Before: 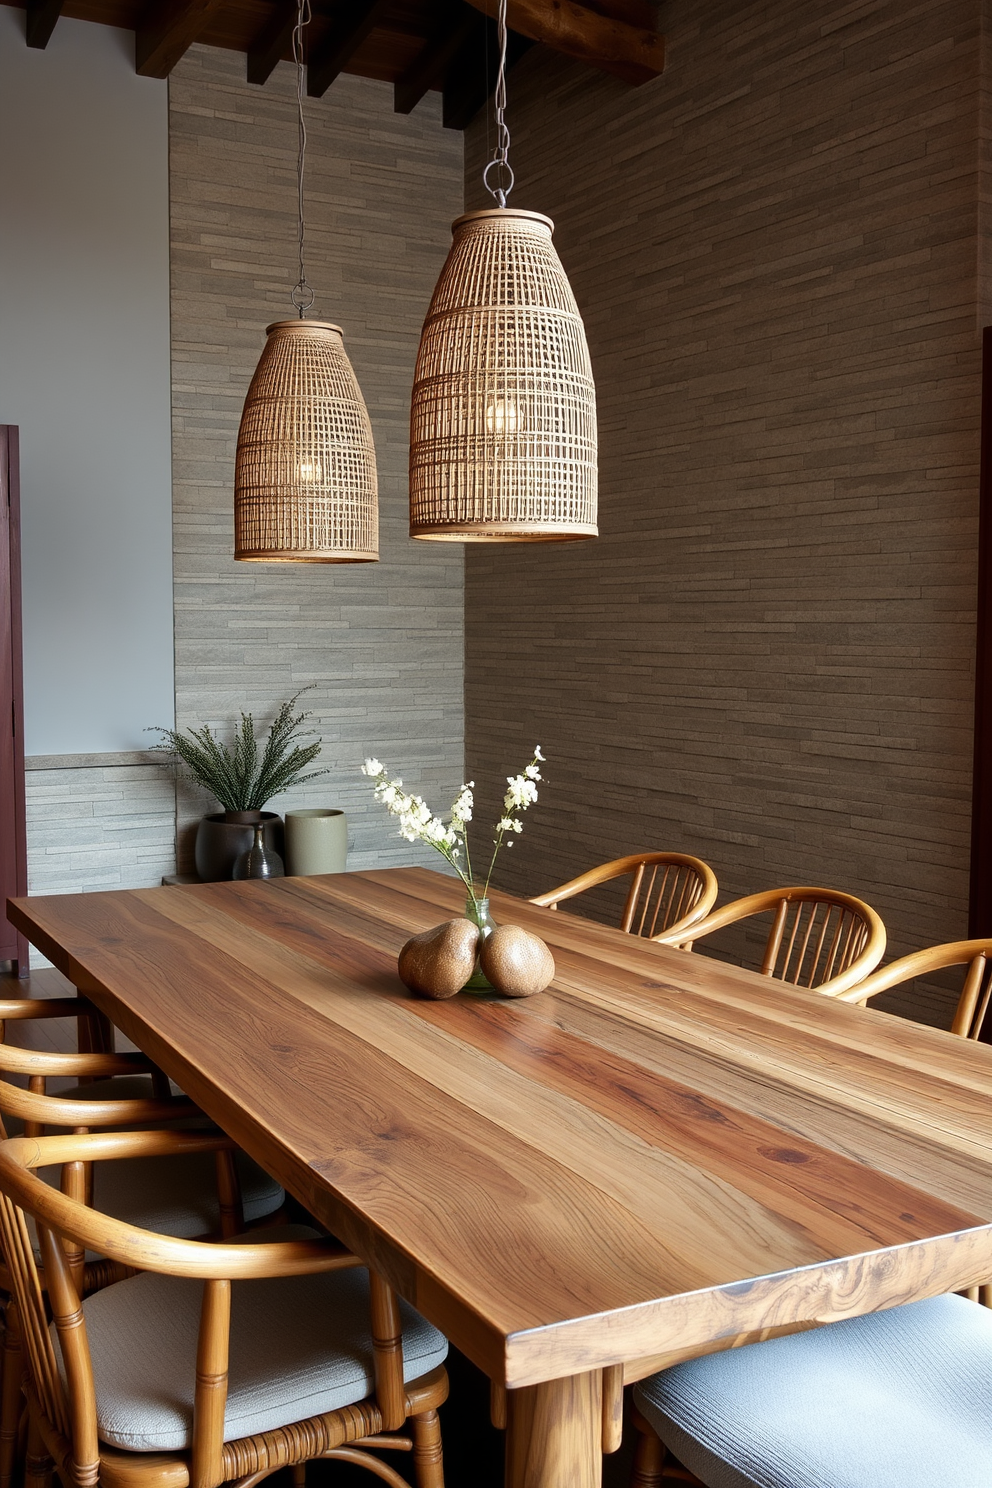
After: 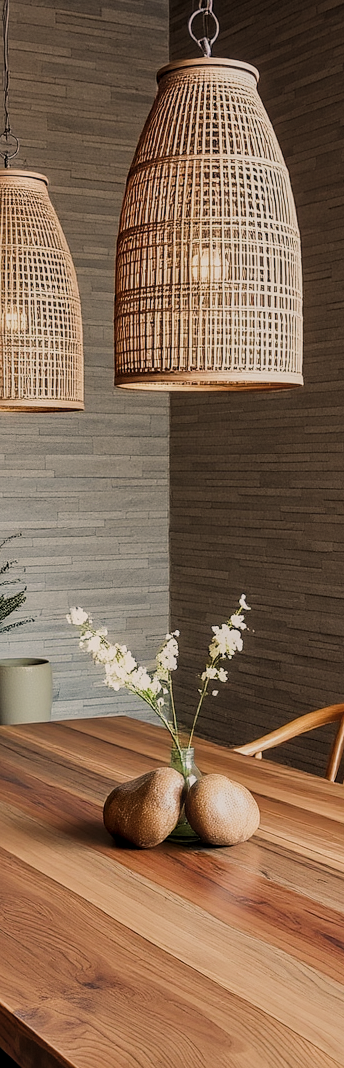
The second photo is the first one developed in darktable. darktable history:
crop and rotate: left 29.914%, top 10.192%, right 35.327%, bottom 17.986%
color balance rgb: highlights gain › chroma 3.756%, highlights gain › hue 58.86°, linear chroma grading › global chroma 14.796%, perceptual saturation grading › global saturation -4.039%, perceptual saturation grading › shadows -2.648%
sharpen: radius 1.458, amount 0.396, threshold 1.723
filmic rgb: black relative exposure -7.65 EV, white relative exposure 4.56 EV, hardness 3.61, color science v5 (2021), contrast in shadows safe, contrast in highlights safe
local contrast: on, module defaults
